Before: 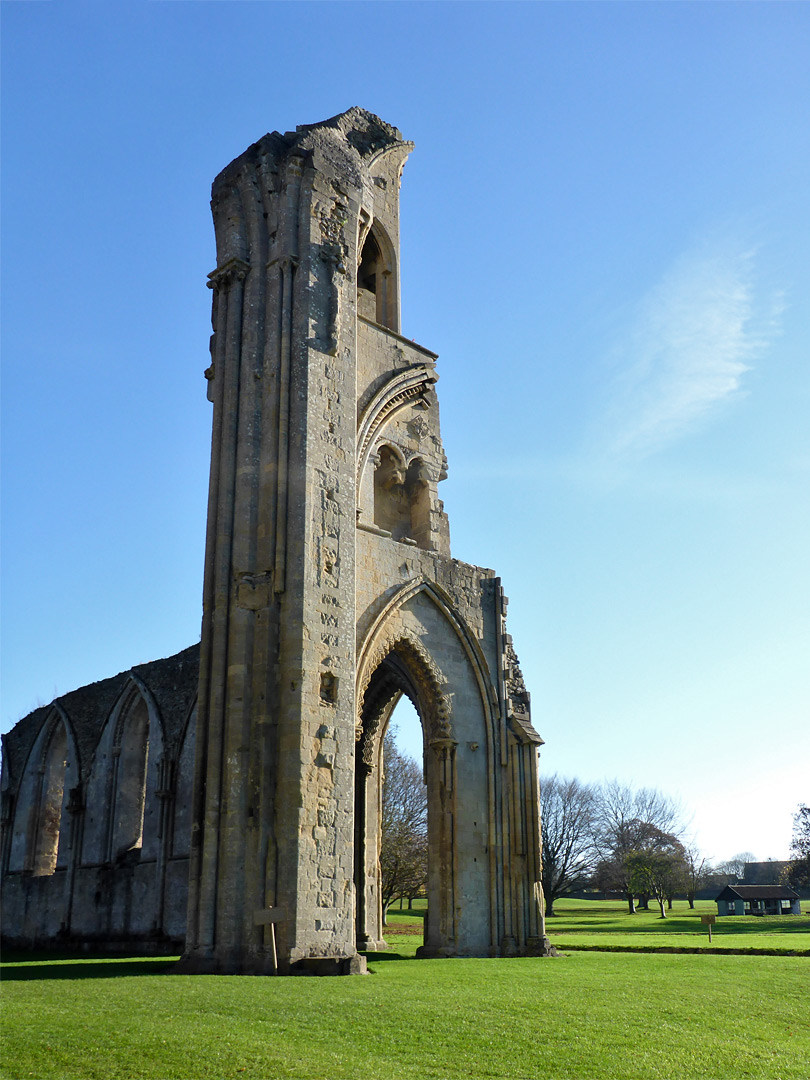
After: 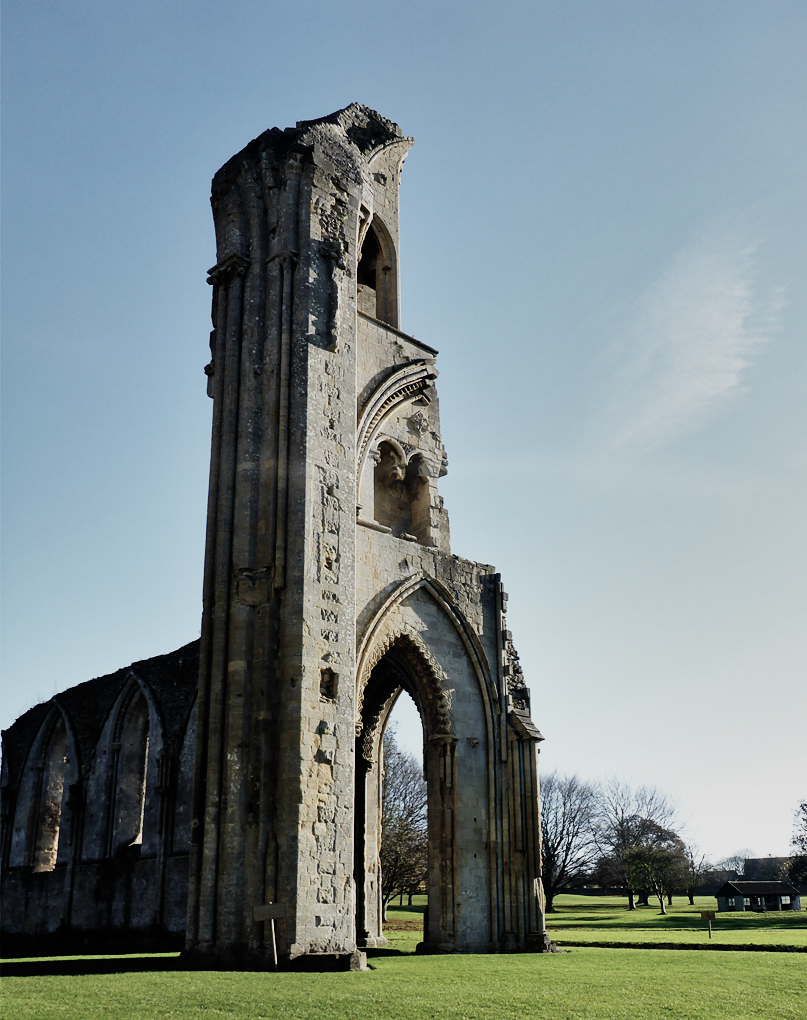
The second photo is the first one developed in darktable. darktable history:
crop: top 0.448%, right 0.264%, bottom 5.045%
sigmoid: contrast 1.8, skew -0.2, preserve hue 0%, red attenuation 0.1, red rotation 0.035, green attenuation 0.1, green rotation -0.017, blue attenuation 0.15, blue rotation -0.052, base primaries Rec2020
color balance rgb: perceptual saturation grading › global saturation 20%, global vibrance 20%
exposure: exposure -0.021 EV, compensate highlight preservation false
color correction: saturation 0.5
shadows and highlights: low approximation 0.01, soften with gaussian
color zones: curves: ch1 [(0, 0.513) (0.143, 0.524) (0.286, 0.511) (0.429, 0.506) (0.571, 0.503) (0.714, 0.503) (0.857, 0.508) (1, 0.513)]
